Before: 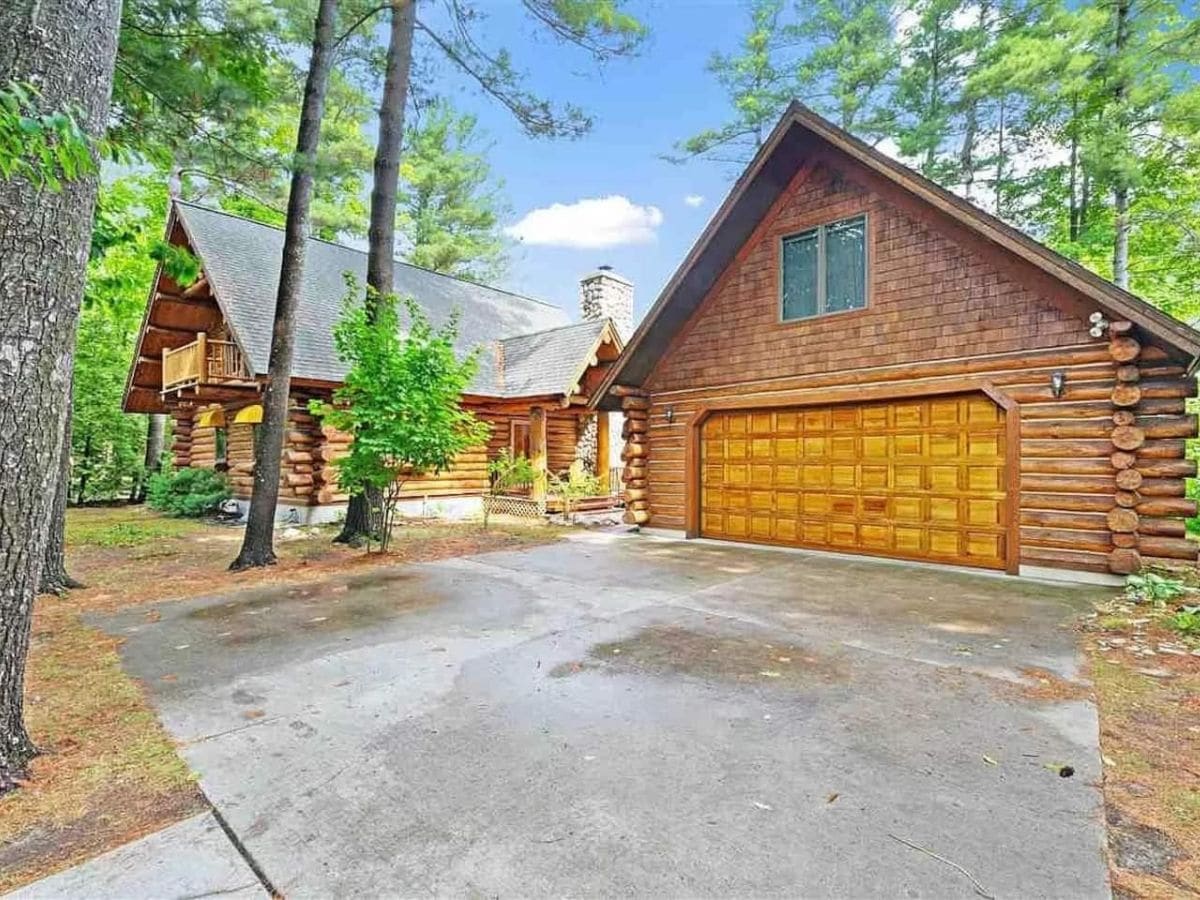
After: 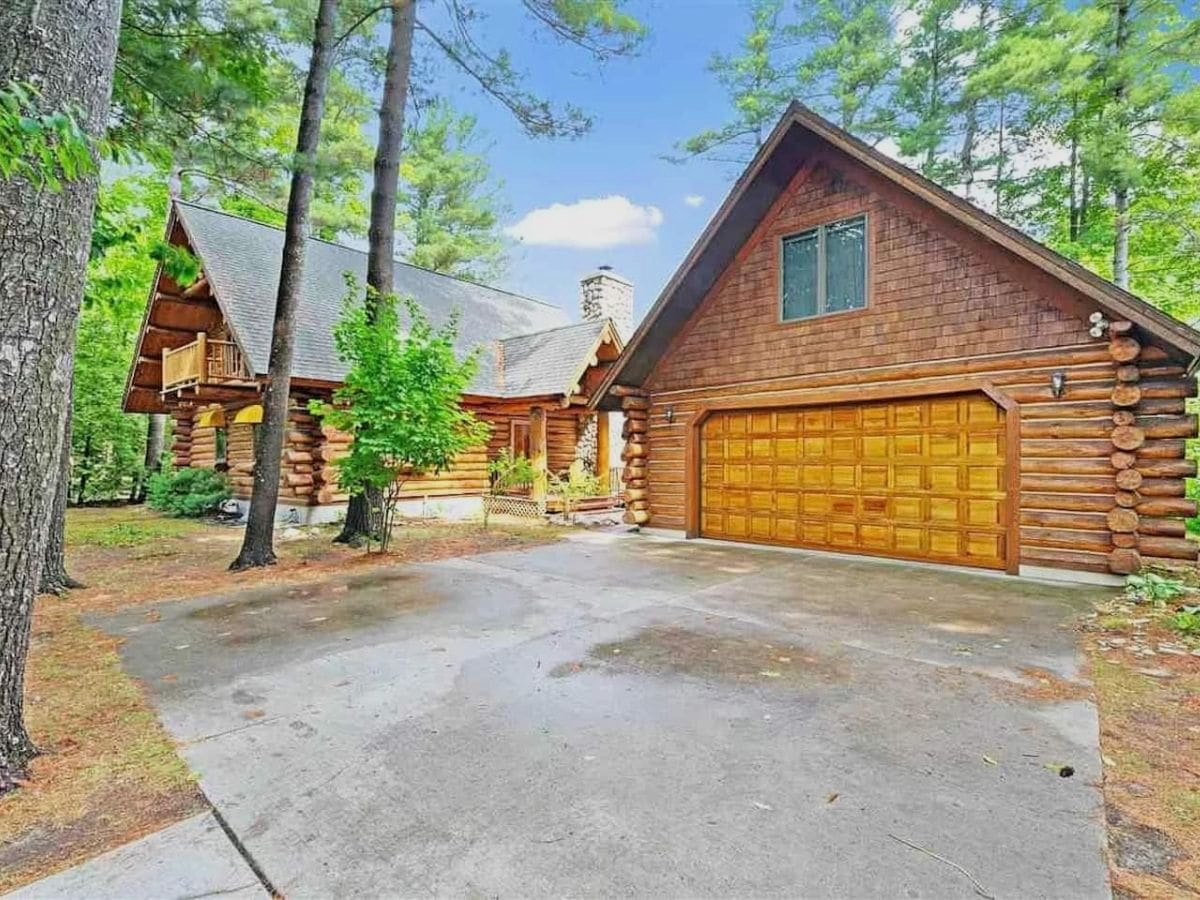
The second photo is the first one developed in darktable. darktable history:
exposure: compensate exposure bias true, compensate highlight preservation false
filmic rgb: black relative exposure -14.19 EV, white relative exposure 3.37 EV, hardness 7.85, contrast 0.991, color science v6 (2022), iterations of high-quality reconstruction 0
